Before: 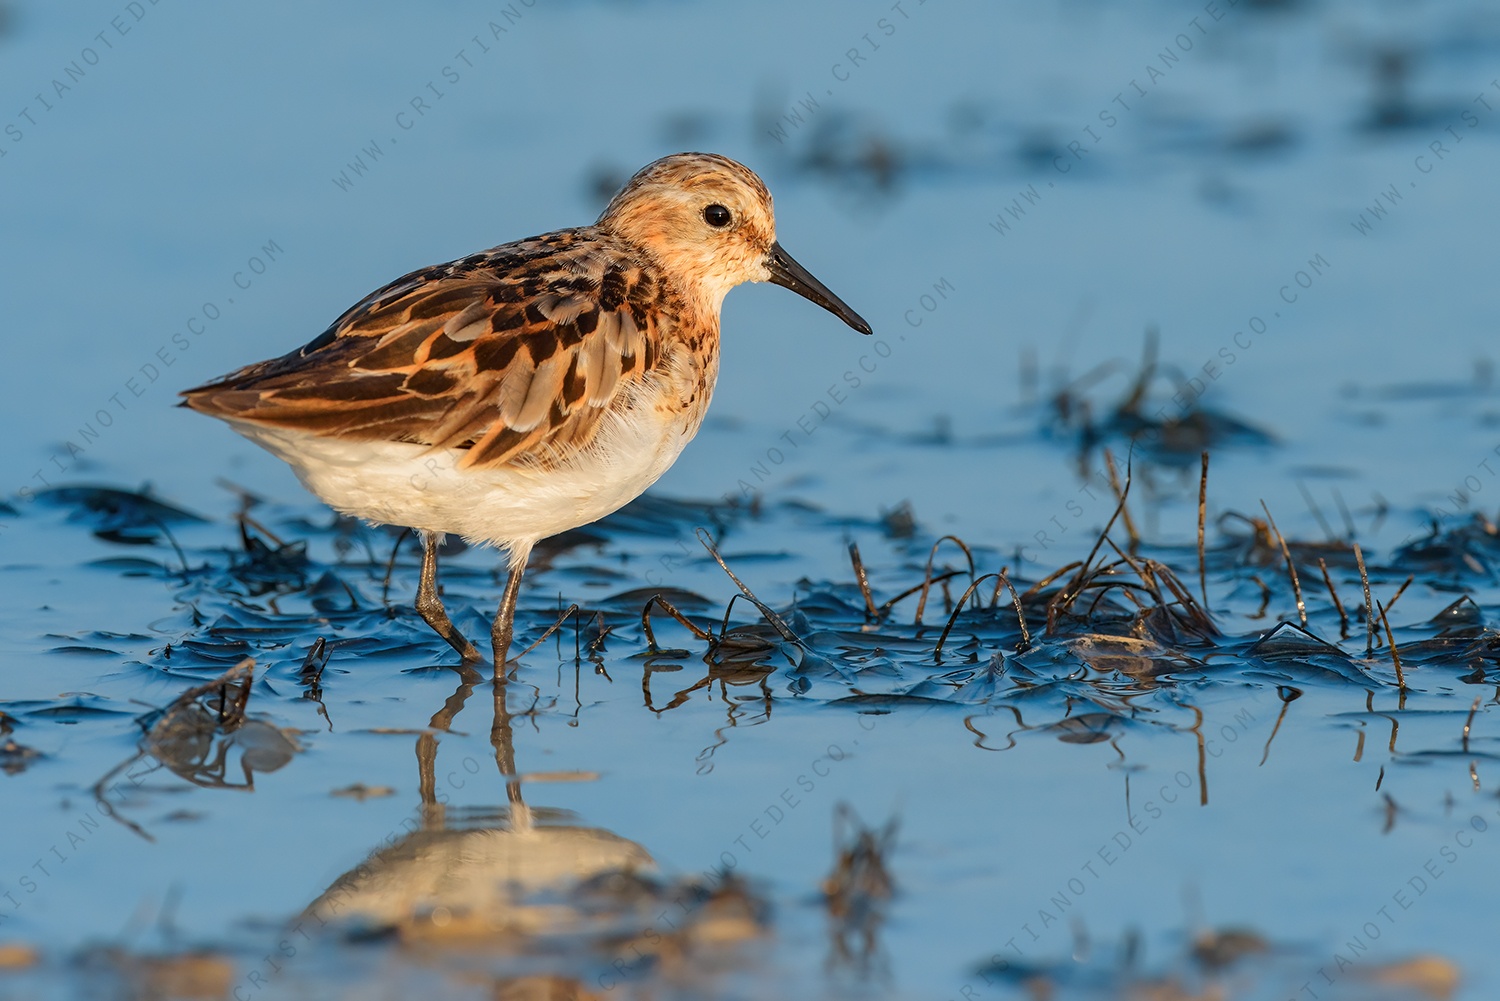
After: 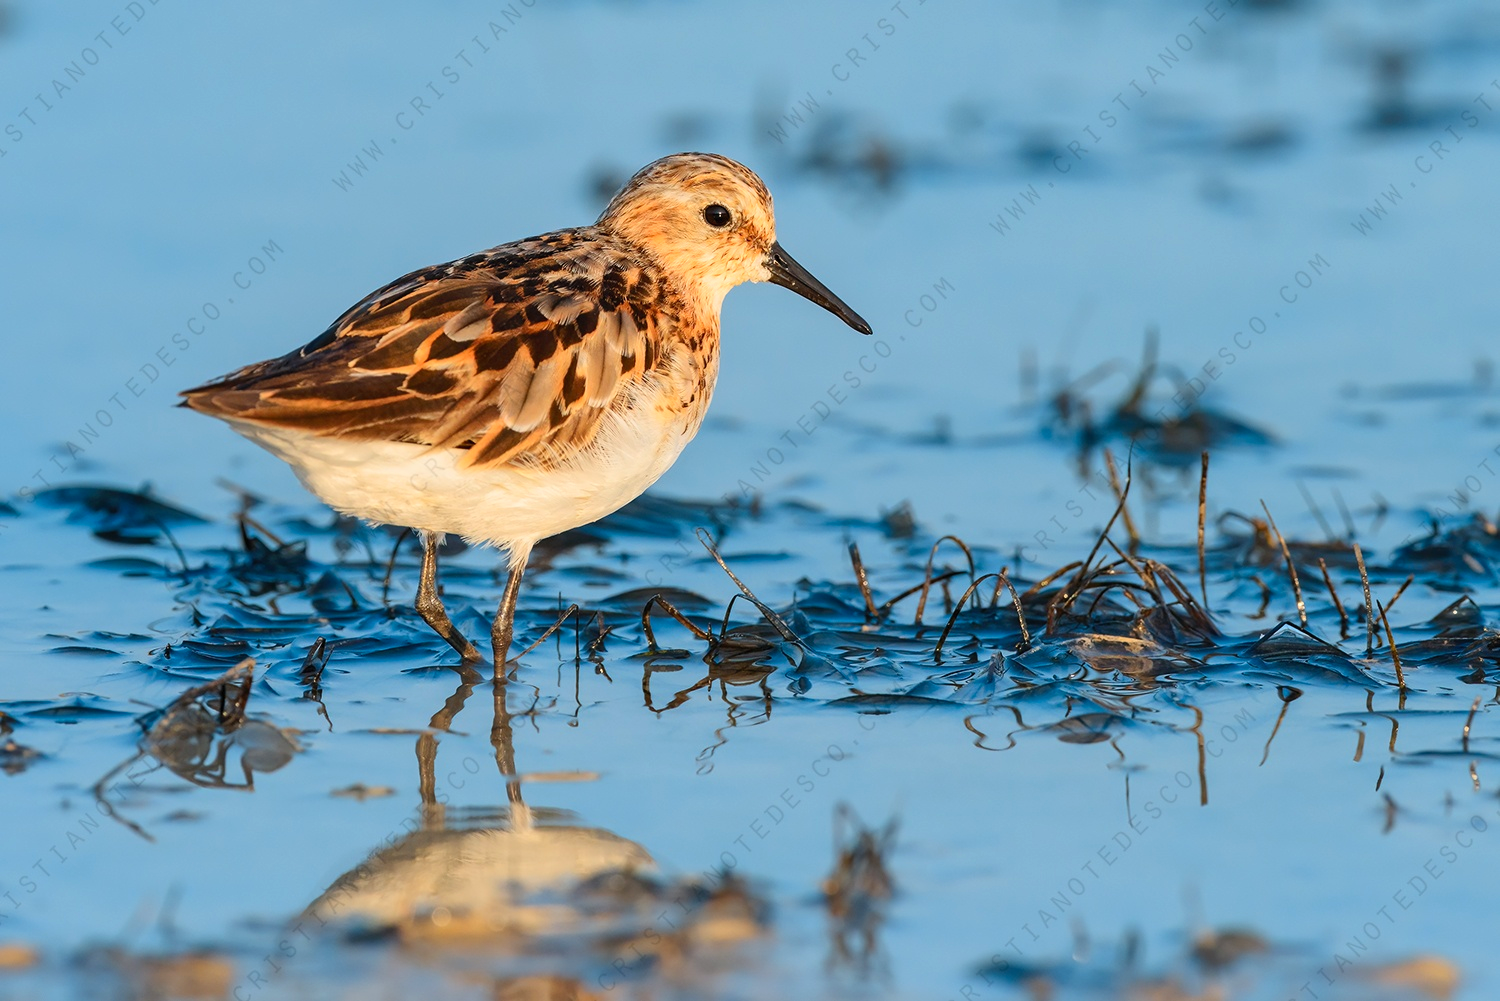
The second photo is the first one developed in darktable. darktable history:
exposure: exposure -0.151 EV, compensate highlight preservation false
contrast brightness saturation: contrast 0.2, brightness 0.16, saturation 0.22
